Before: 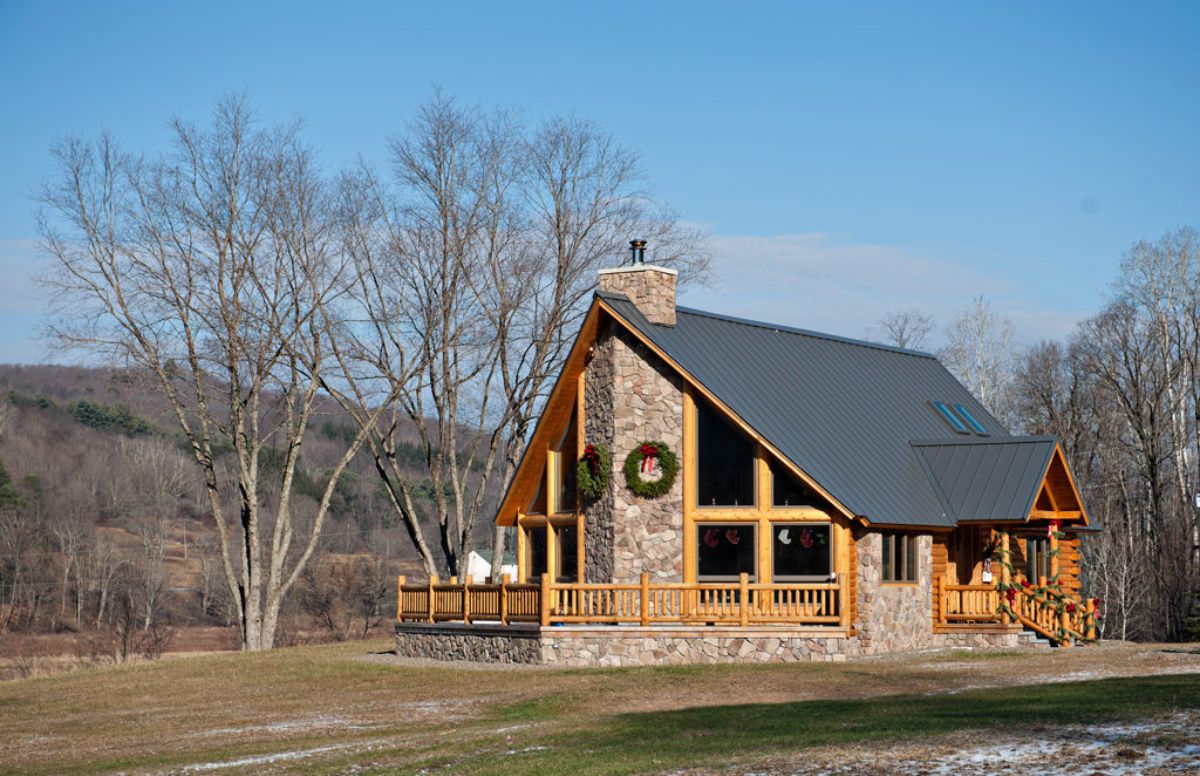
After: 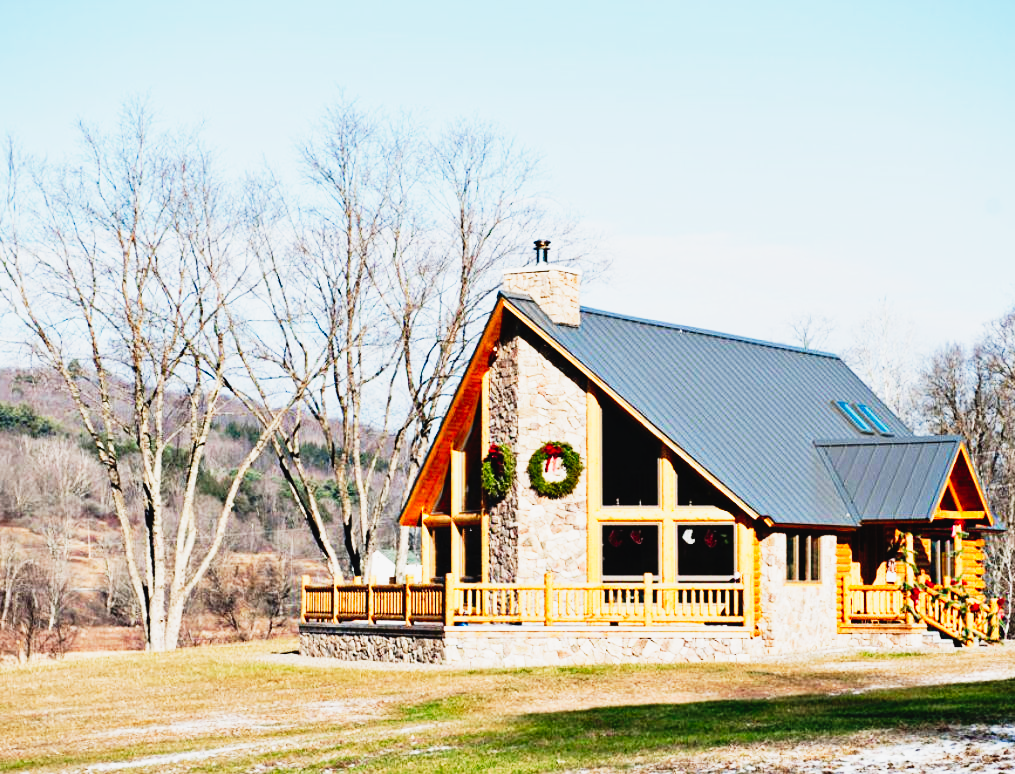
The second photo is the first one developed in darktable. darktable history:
tone curve: curves: ch0 [(0, 0.023) (0.132, 0.075) (0.251, 0.186) (0.463, 0.461) (0.662, 0.757) (0.854, 0.909) (1, 0.973)]; ch1 [(0, 0) (0.447, 0.411) (0.483, 0.469) (0.498, 0.496) (0.518, 0.514) (0.561, 0.579) (0.604, 0.645) (0.669, 0.73) (0.819, 0.93) (1, 1)]; ch2 [(0, 0) (0.307, 0.315) (0.425, 0.438) (0.483, 0.477) (0.503, 0.503) (0.526, 0.534) (0.567, 0.569) (0.617, 0.674) (0.703, 0.797) (0.985, 0.966)], preserve colors none
crop: left 8.022%, right 7.39%
base curve: curves: ch0 [(0, 0) (0.012, 0.01) (0.073, 0.168) (0.31, 0.711) (0.645, 0.957) (1, 1)], preserve colors none
